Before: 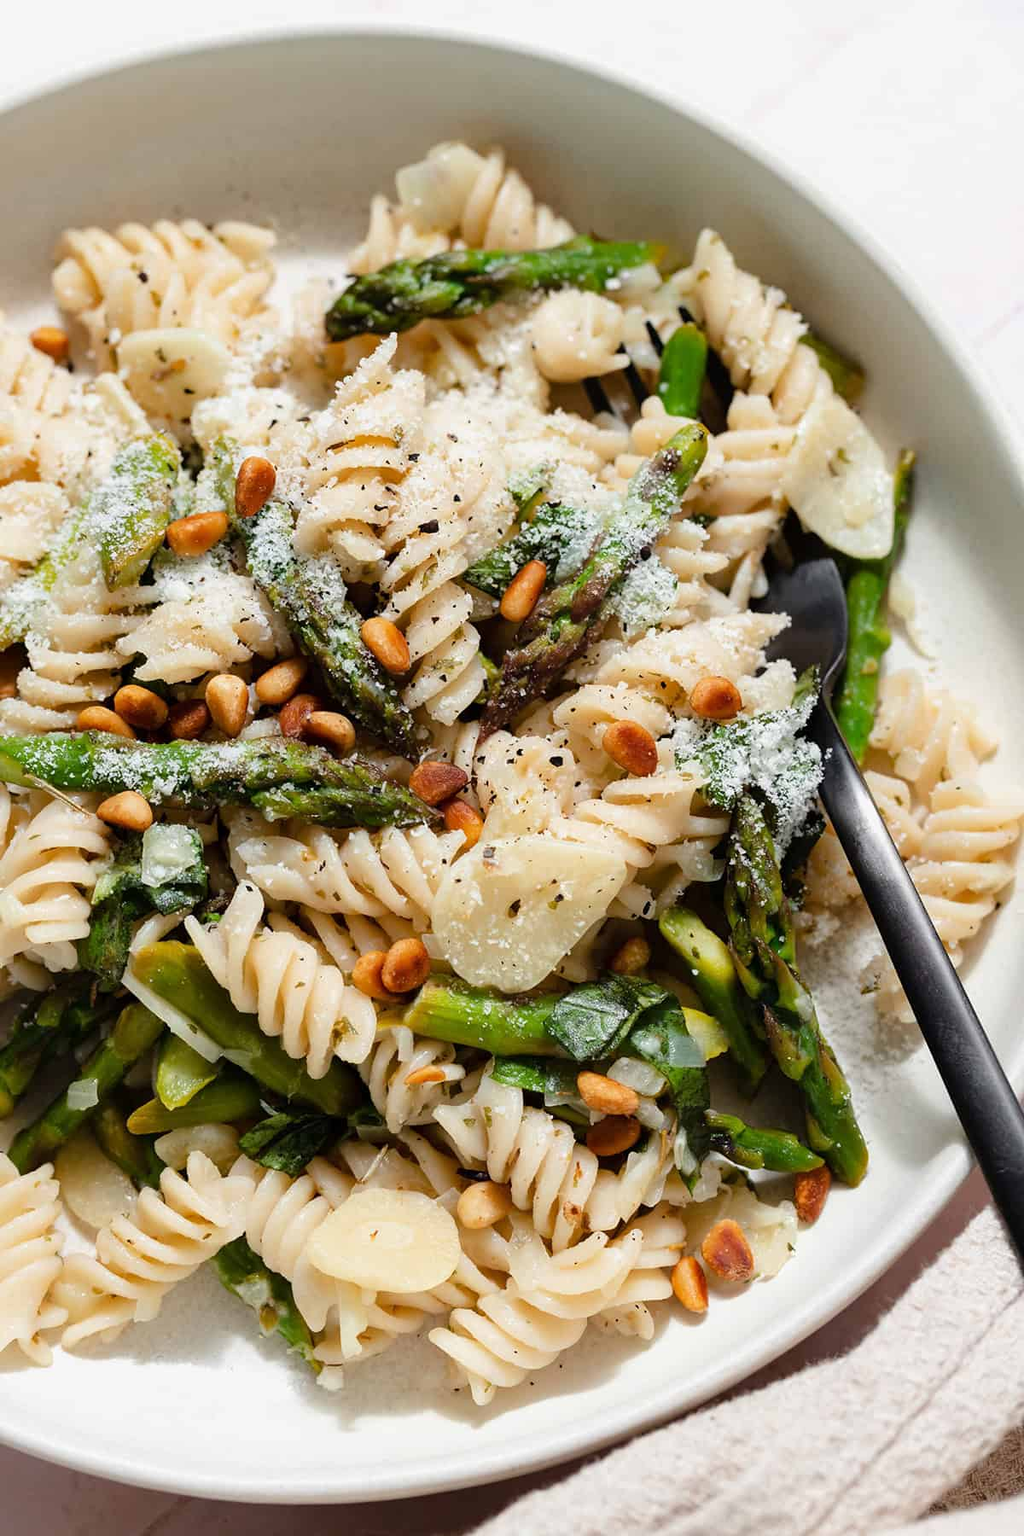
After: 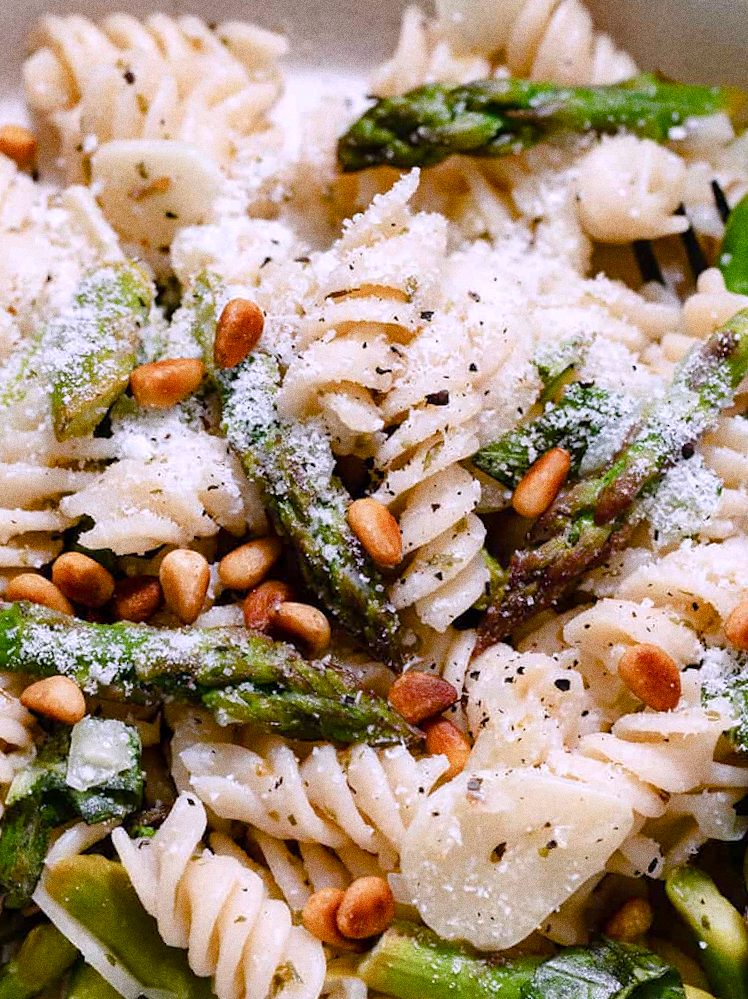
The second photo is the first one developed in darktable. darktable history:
grain: coarseness 0.09 ISO, strength 40%
white balance: red 1.042, blue 1.17
color balance rgb: perceptual saturation grading › global saturation 20%, perceptual saturation grading › highlights -50%, perceptual saturation grading › shadows 30%
crop and rotate: angle -4.99°, left 2.122%, top 6.945%, right 27.566%, bottom 30.519%
